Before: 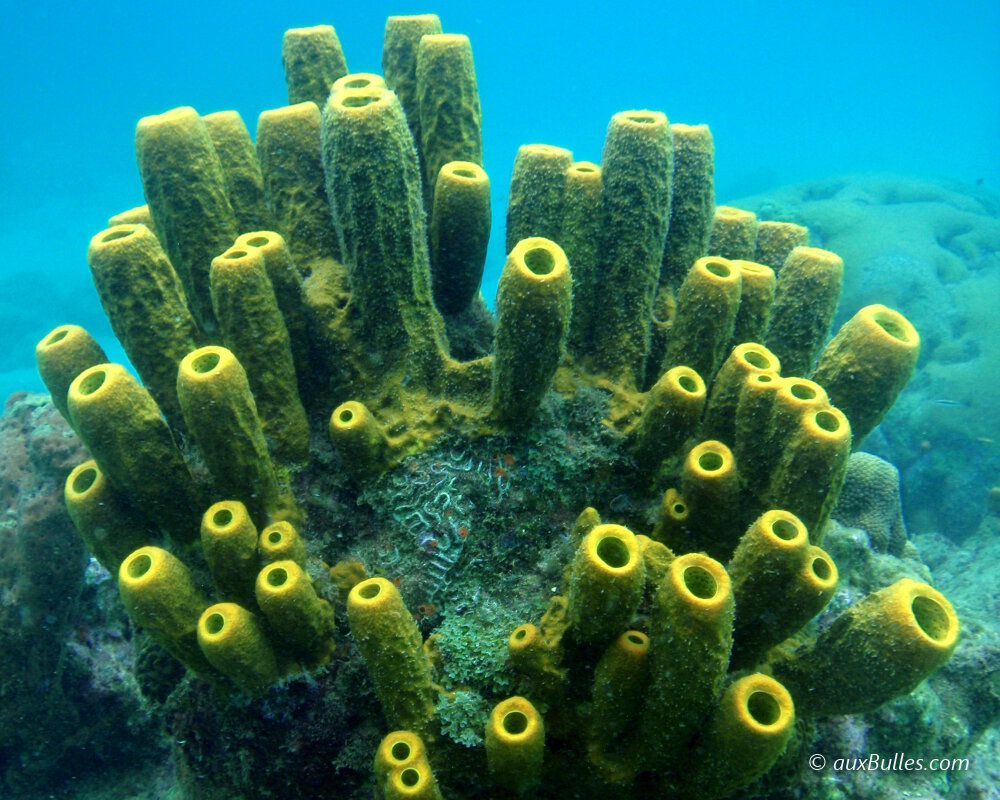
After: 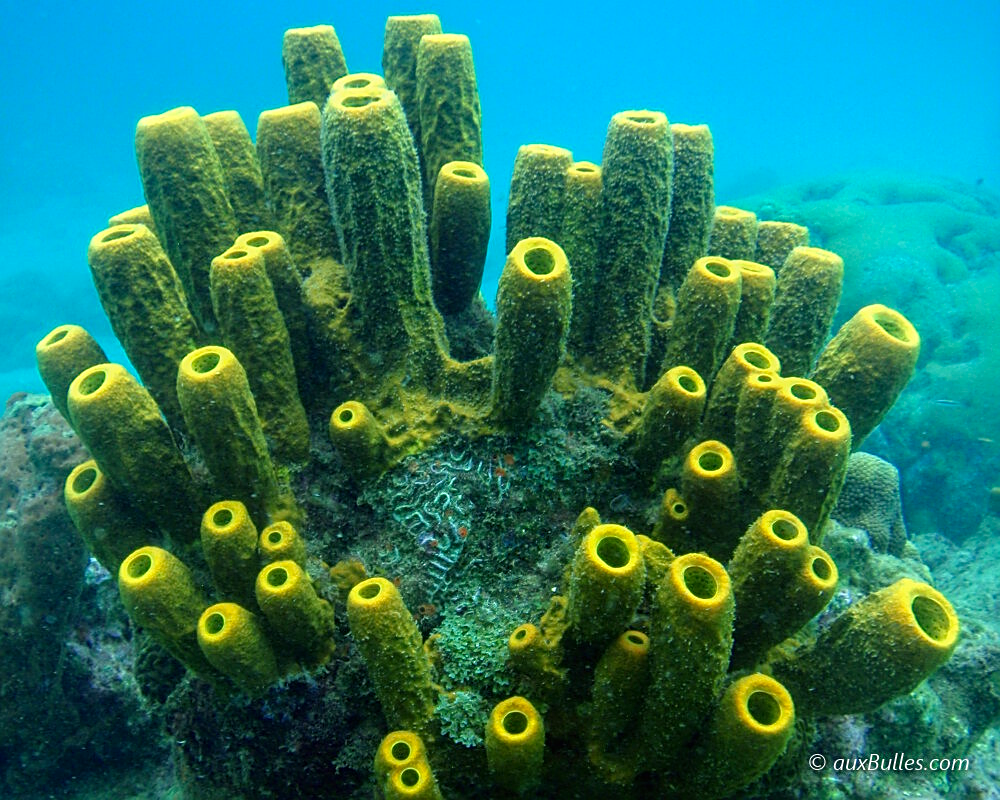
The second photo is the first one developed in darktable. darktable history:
local contrast: detail 110%
sharpen: on, module defaults
contrast brightness saturation: saturation 0.1
